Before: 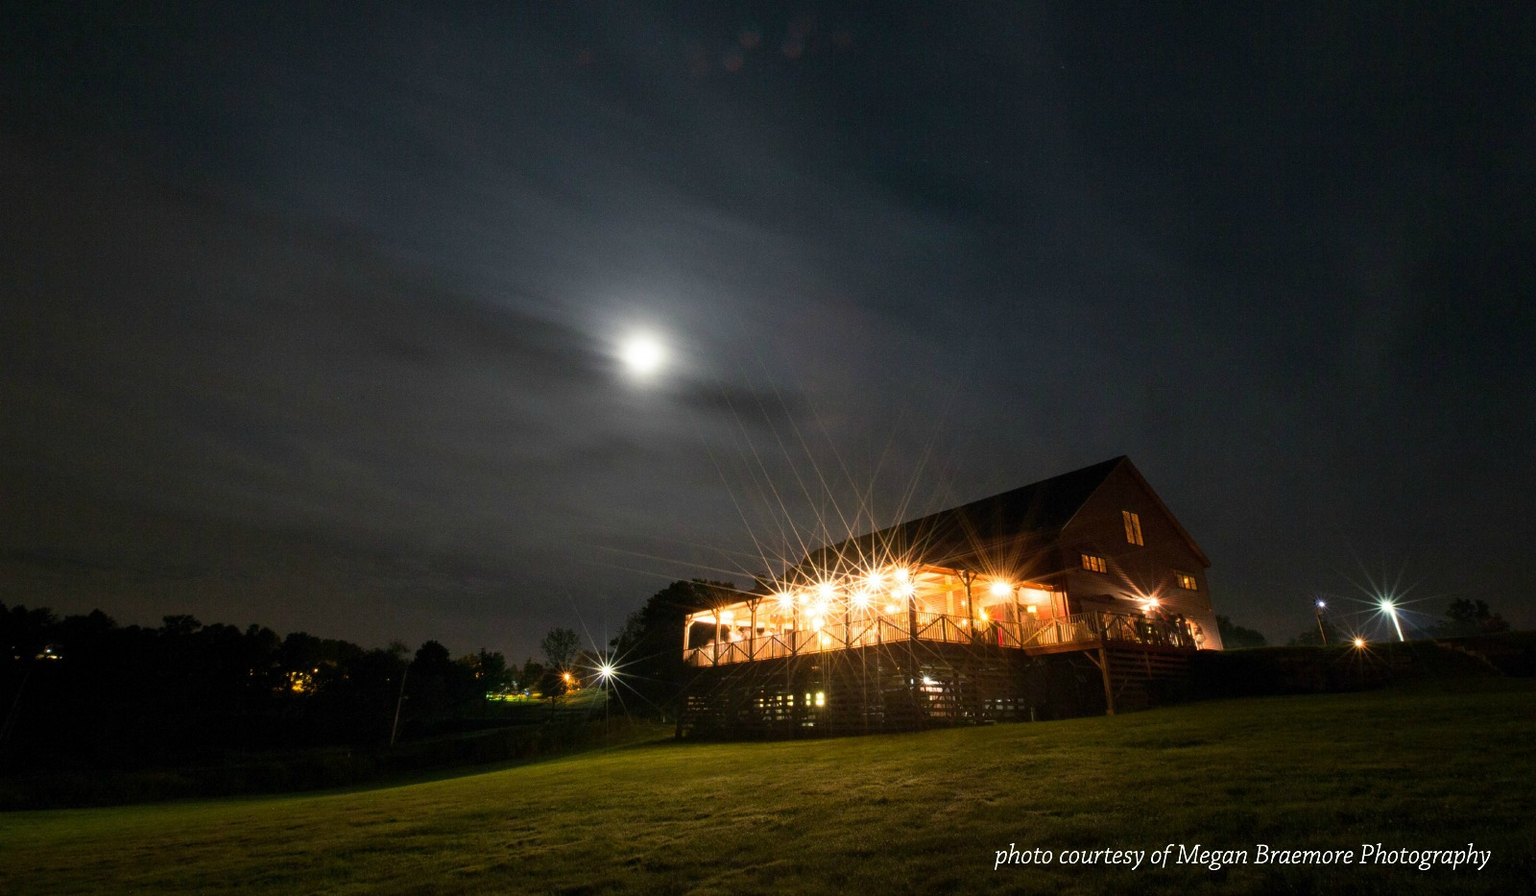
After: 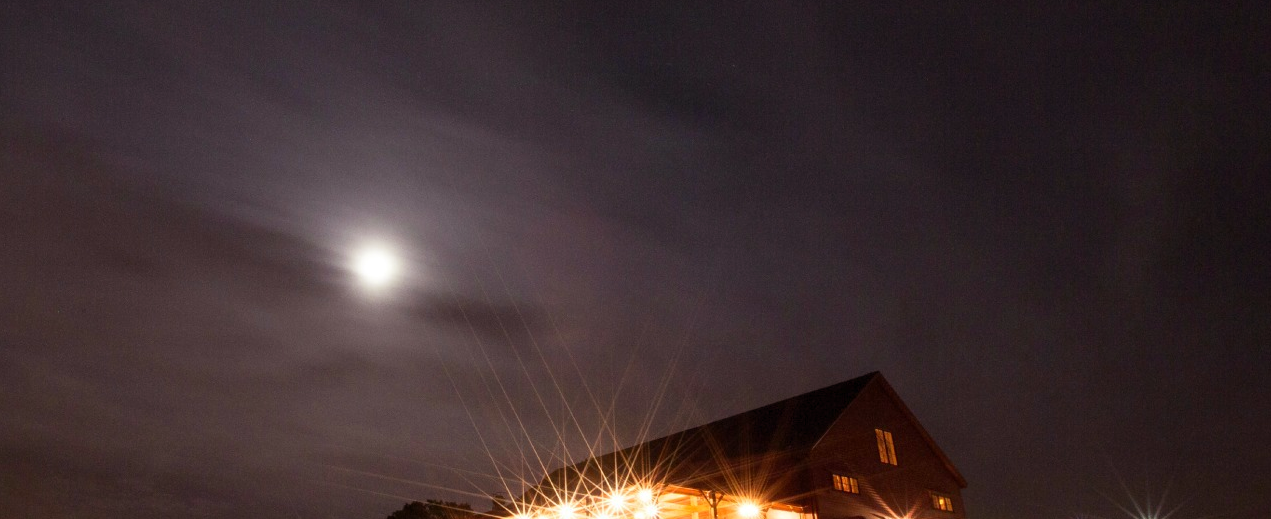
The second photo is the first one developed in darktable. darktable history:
crop: left 18.38%, top 11.092%, right 2.134%, bottom 33.217%
rotate and perspective: automatic cropping original format, crop left 0, crop top 0
rgb levels: mode RGB, independent channels, levels [[0, 0.474, 1], [0, 0.5, 1], [0, 0.5, 1]]
tone equalizer: on, module defaults
